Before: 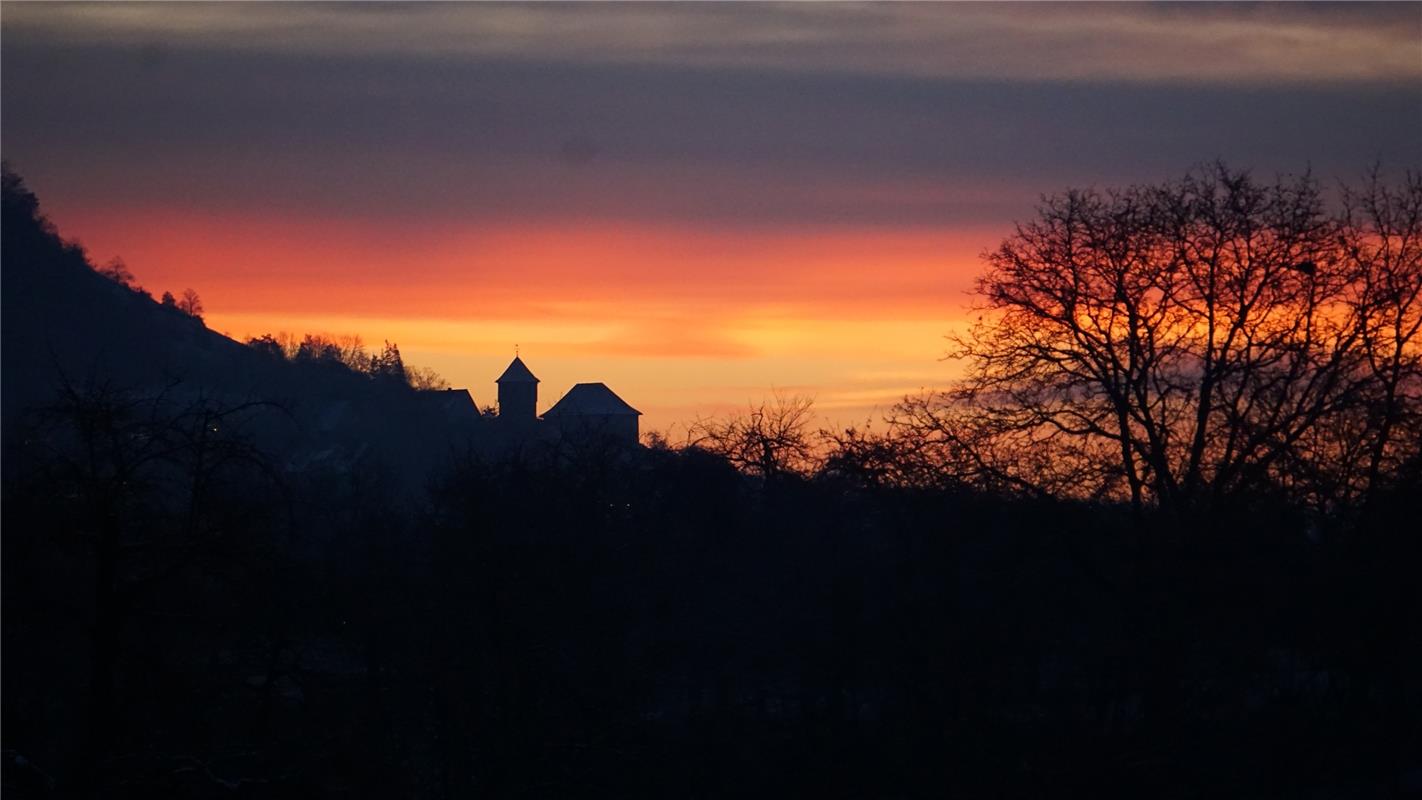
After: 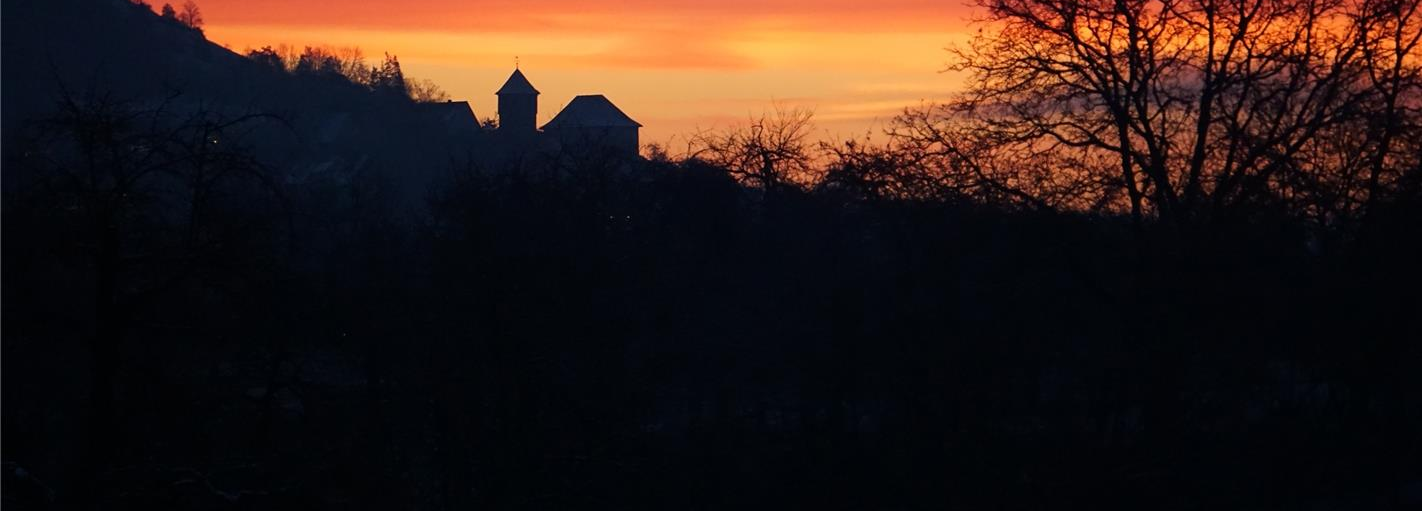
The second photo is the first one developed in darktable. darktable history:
crop and rotate: top 36.035%
